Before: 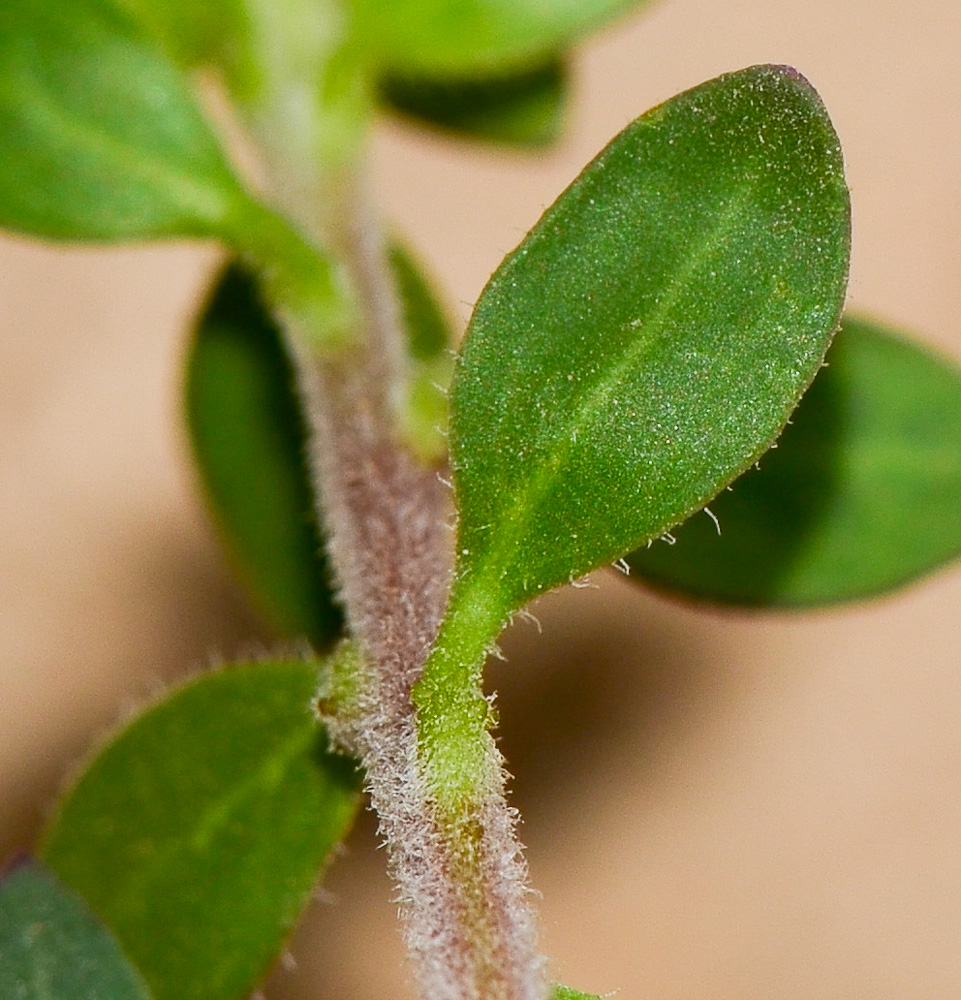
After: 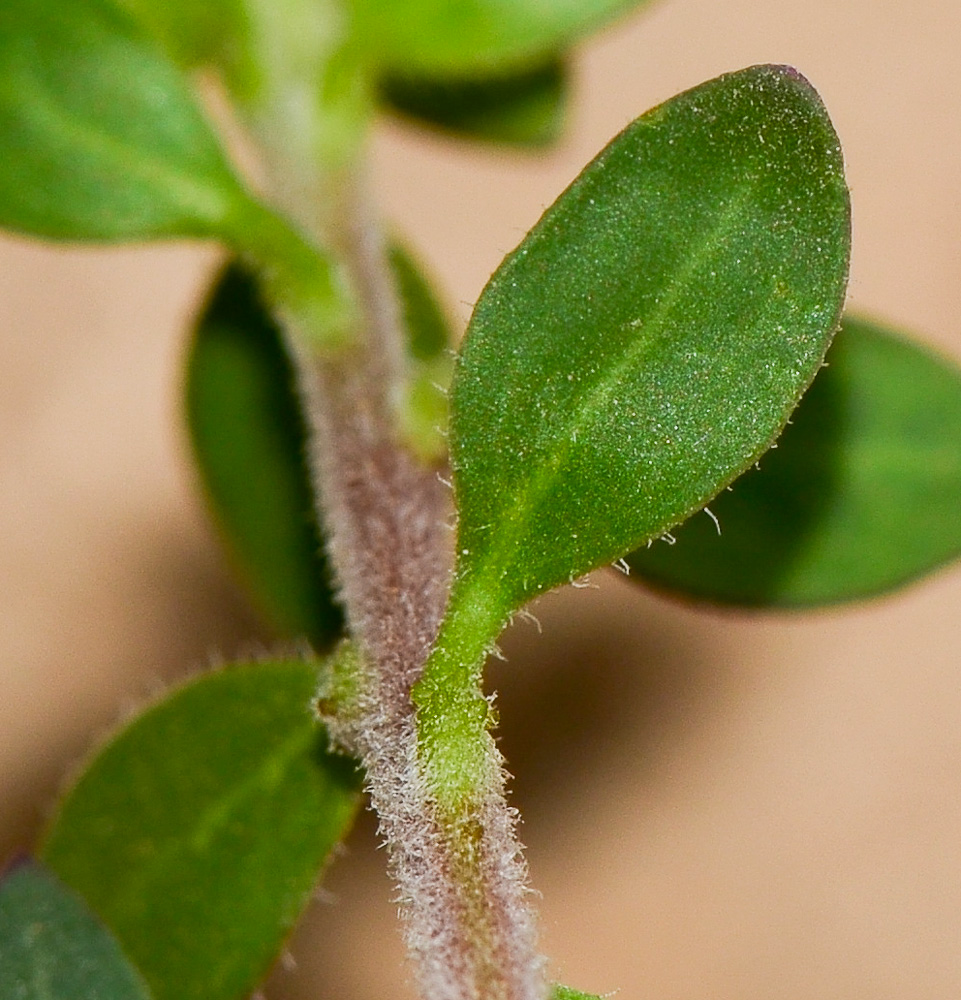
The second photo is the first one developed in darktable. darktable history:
base curve: curves: ch0 [(0, 0) (0.303, 0.277) (1, 1)], preserve colors none
